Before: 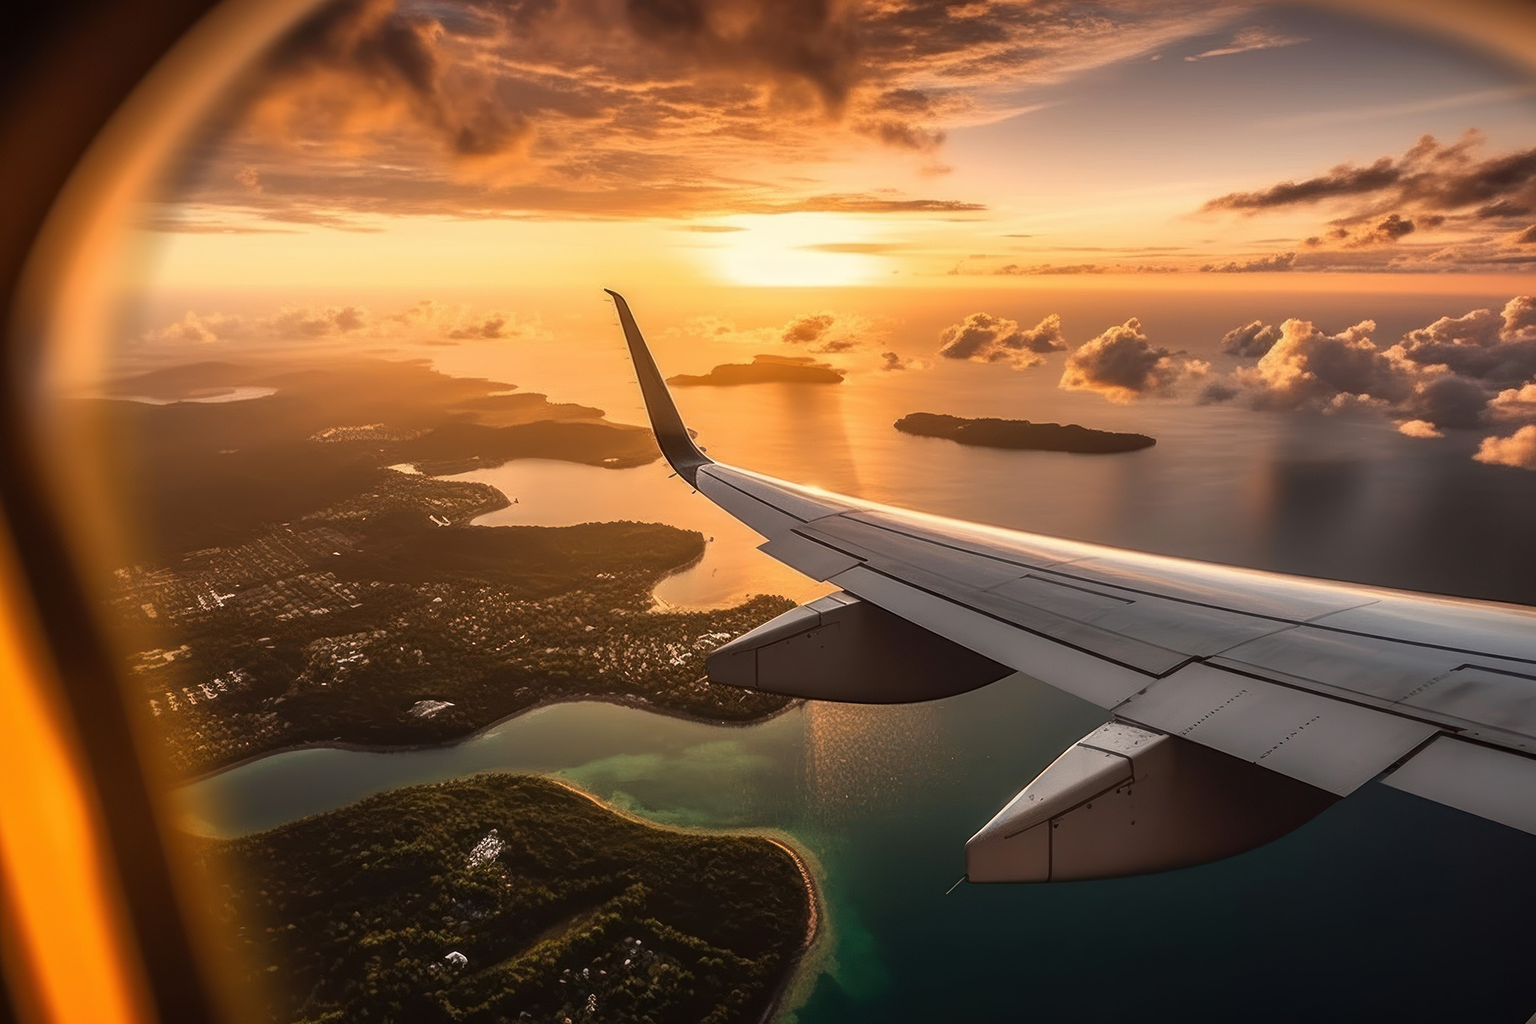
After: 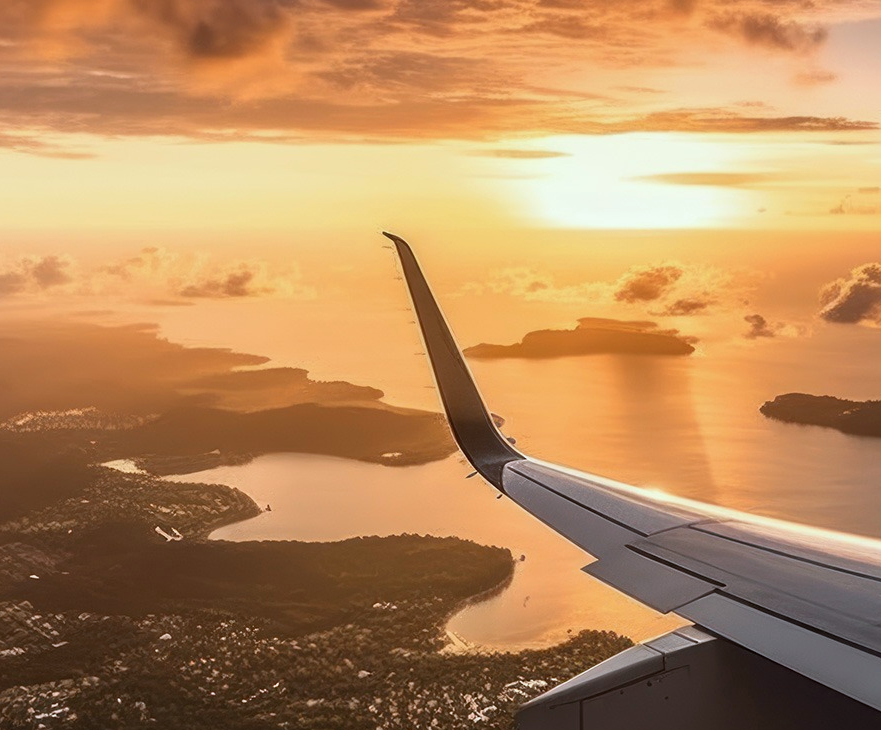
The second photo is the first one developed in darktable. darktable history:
crop: left 20.248%, top 10.86%, right 35.675%, bottom 34.321%
color calibration: illuminant custom, x 0.368, y 0.373, temperature 4330.32 K
